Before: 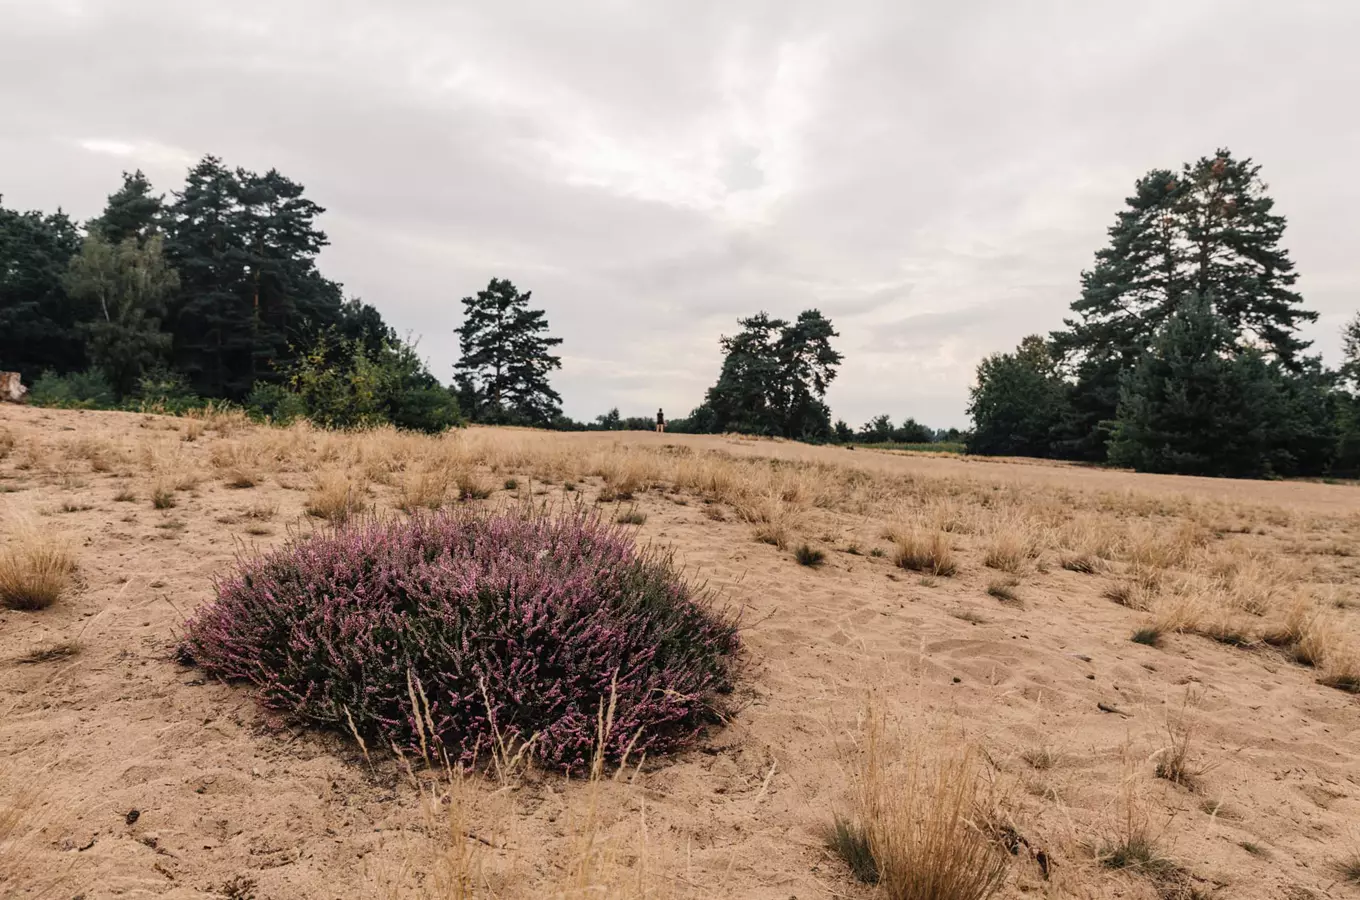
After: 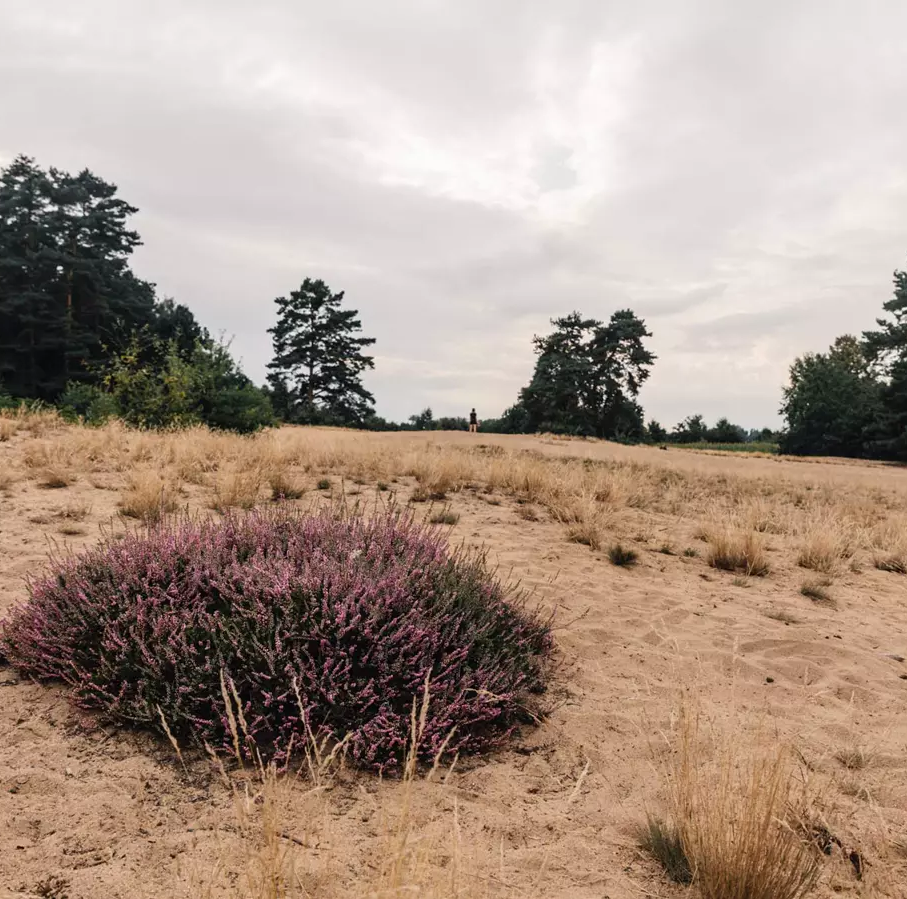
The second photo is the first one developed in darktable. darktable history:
crop and rotate: left 13.768%, right 19.508%
